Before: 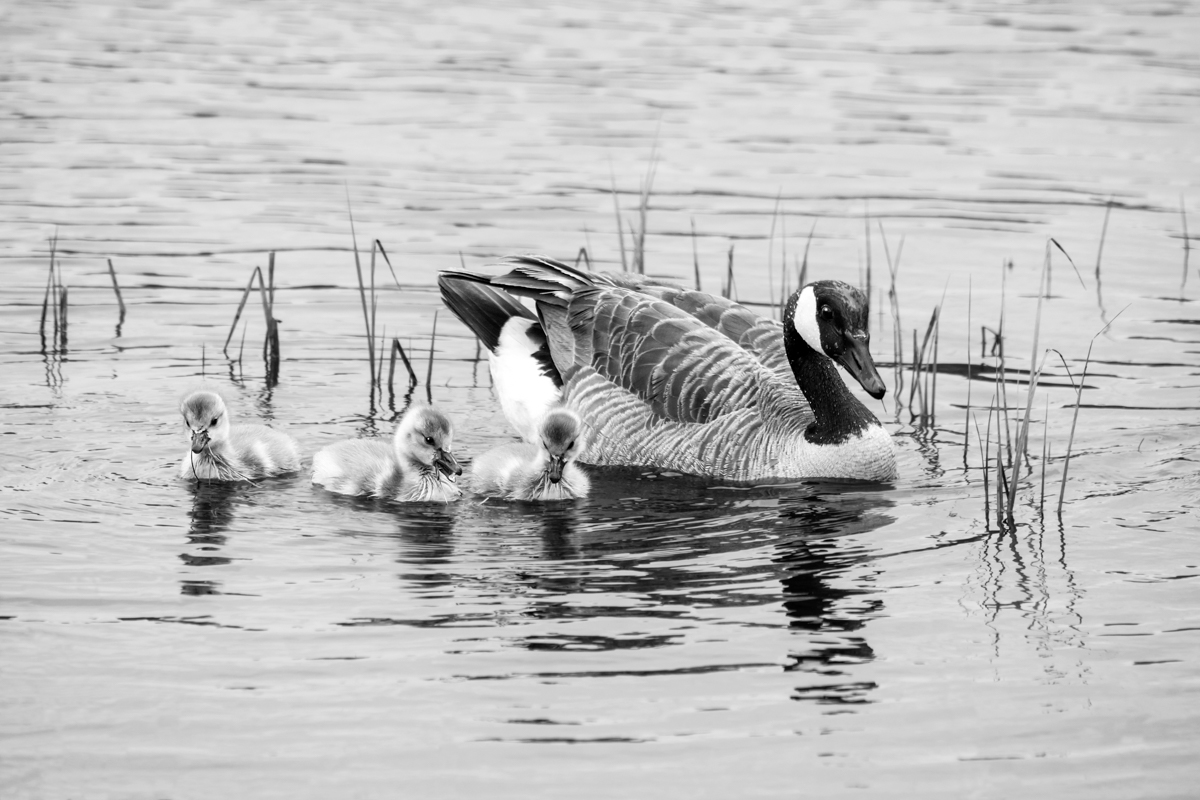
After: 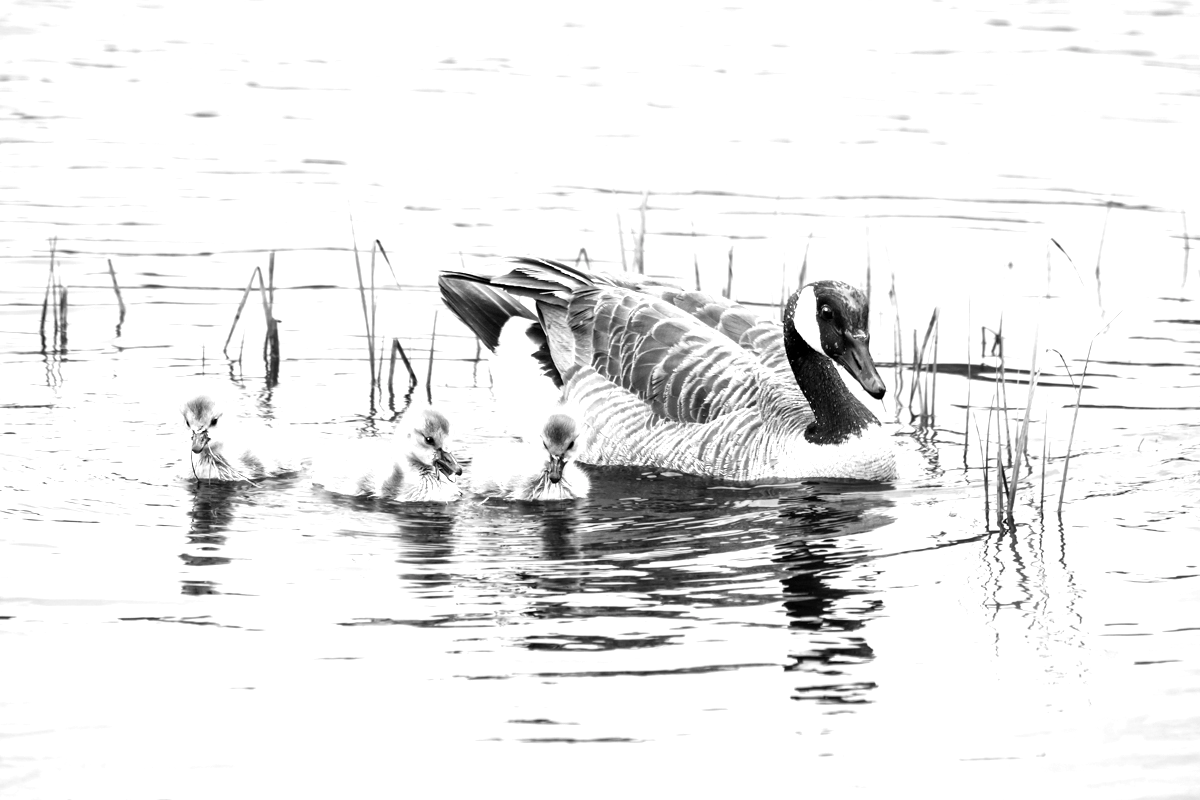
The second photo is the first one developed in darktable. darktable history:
exposure: black level correction 0, exposure 0.935 EV, compensate highlight preservation false
contrast brightness saturation: contrast 0.098, saturation -0.368
